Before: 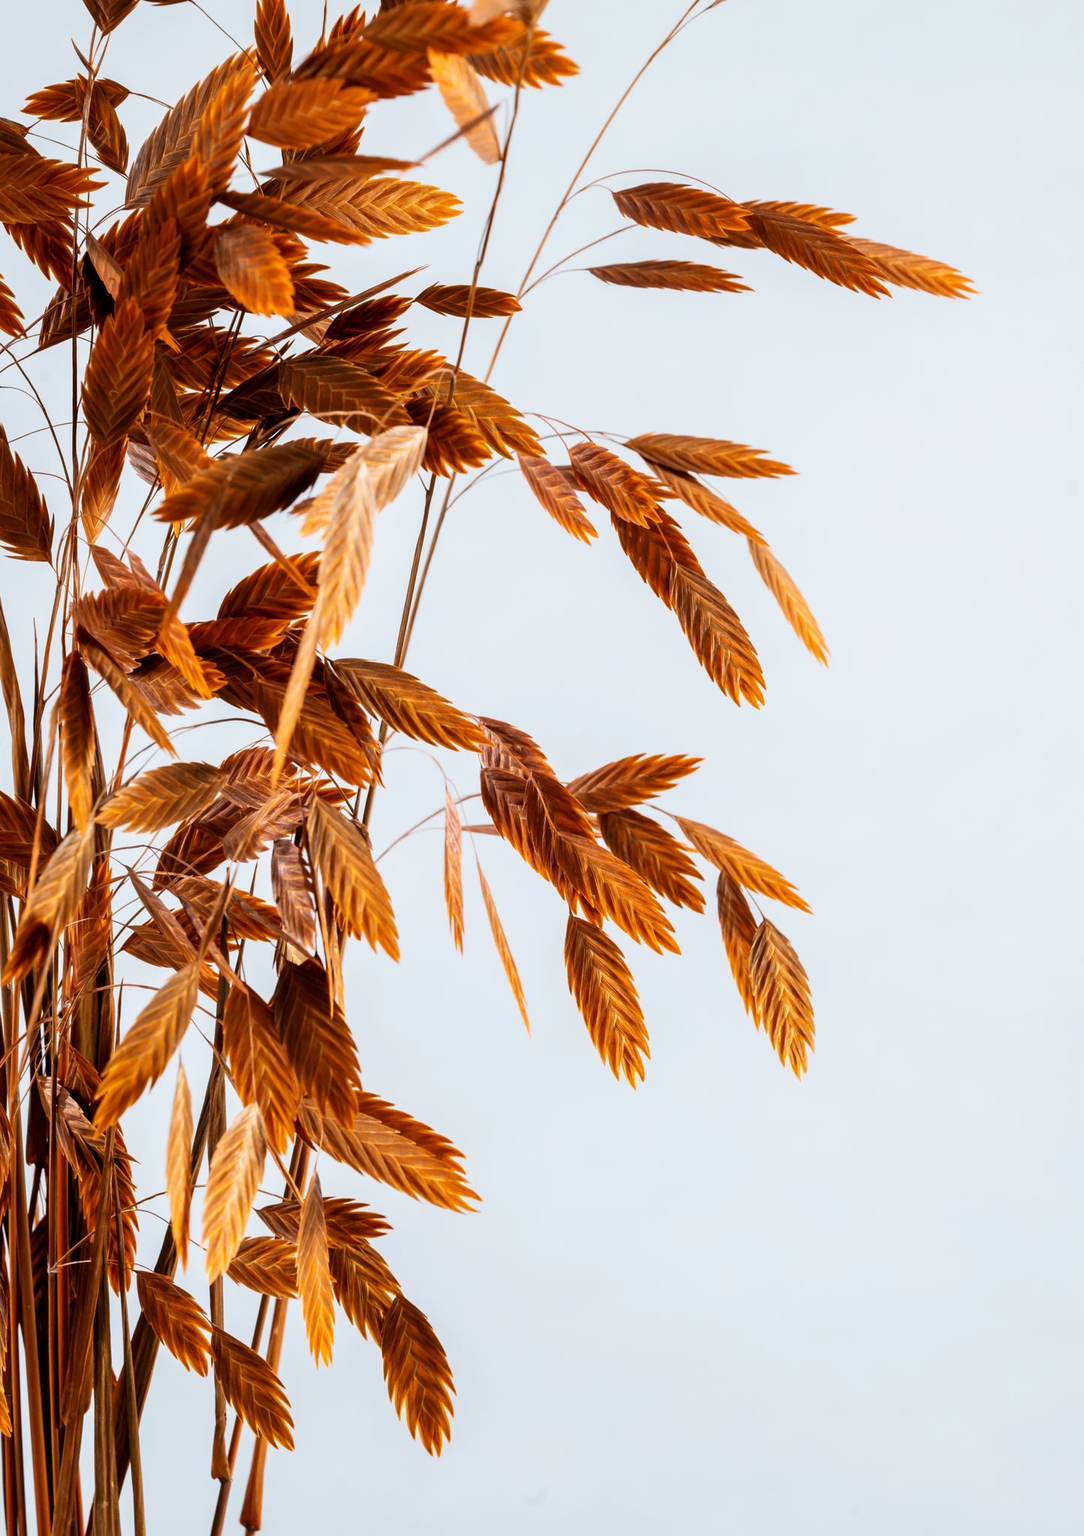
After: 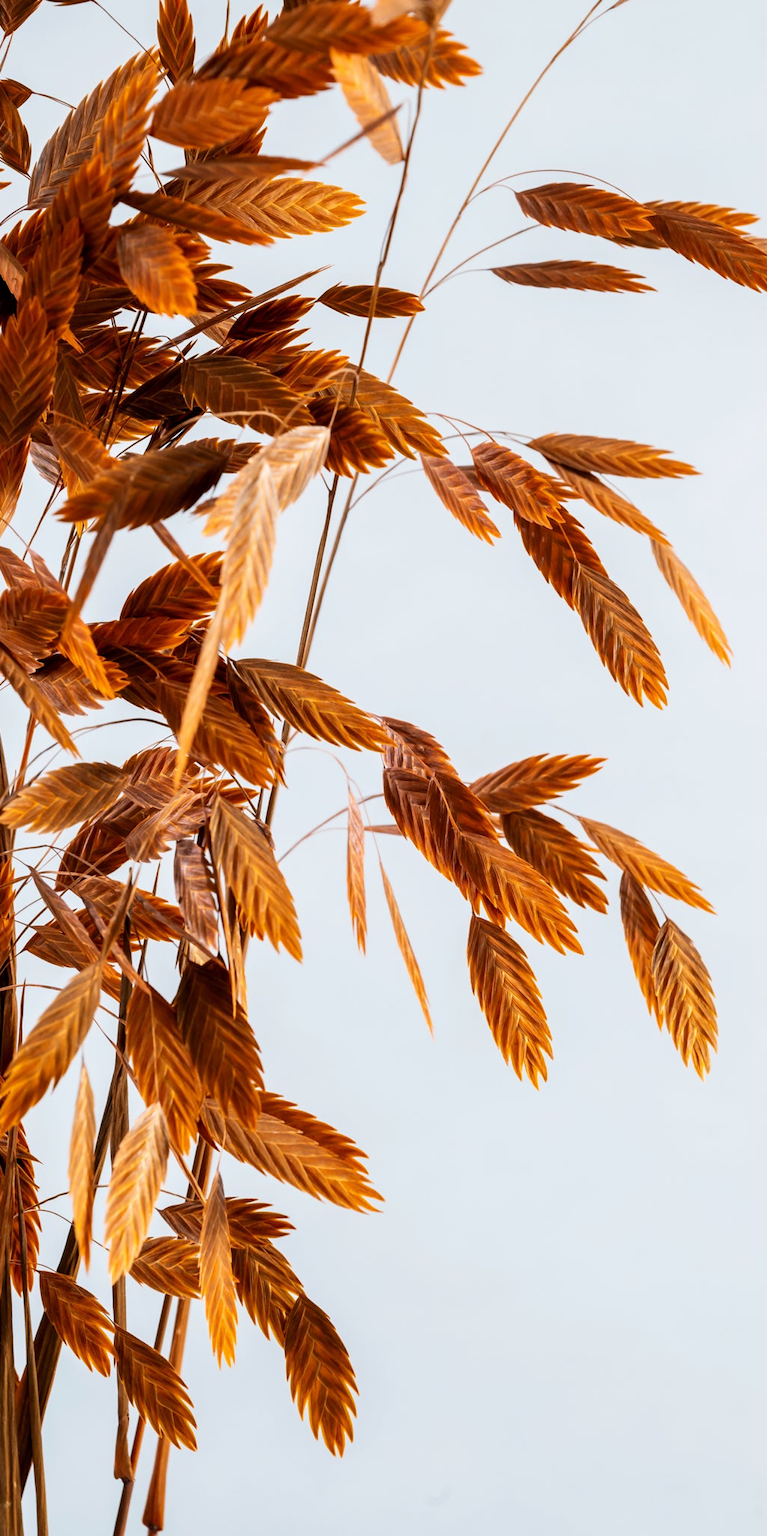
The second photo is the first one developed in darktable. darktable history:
crop and rotate: left 9.061%, right 20.142%
